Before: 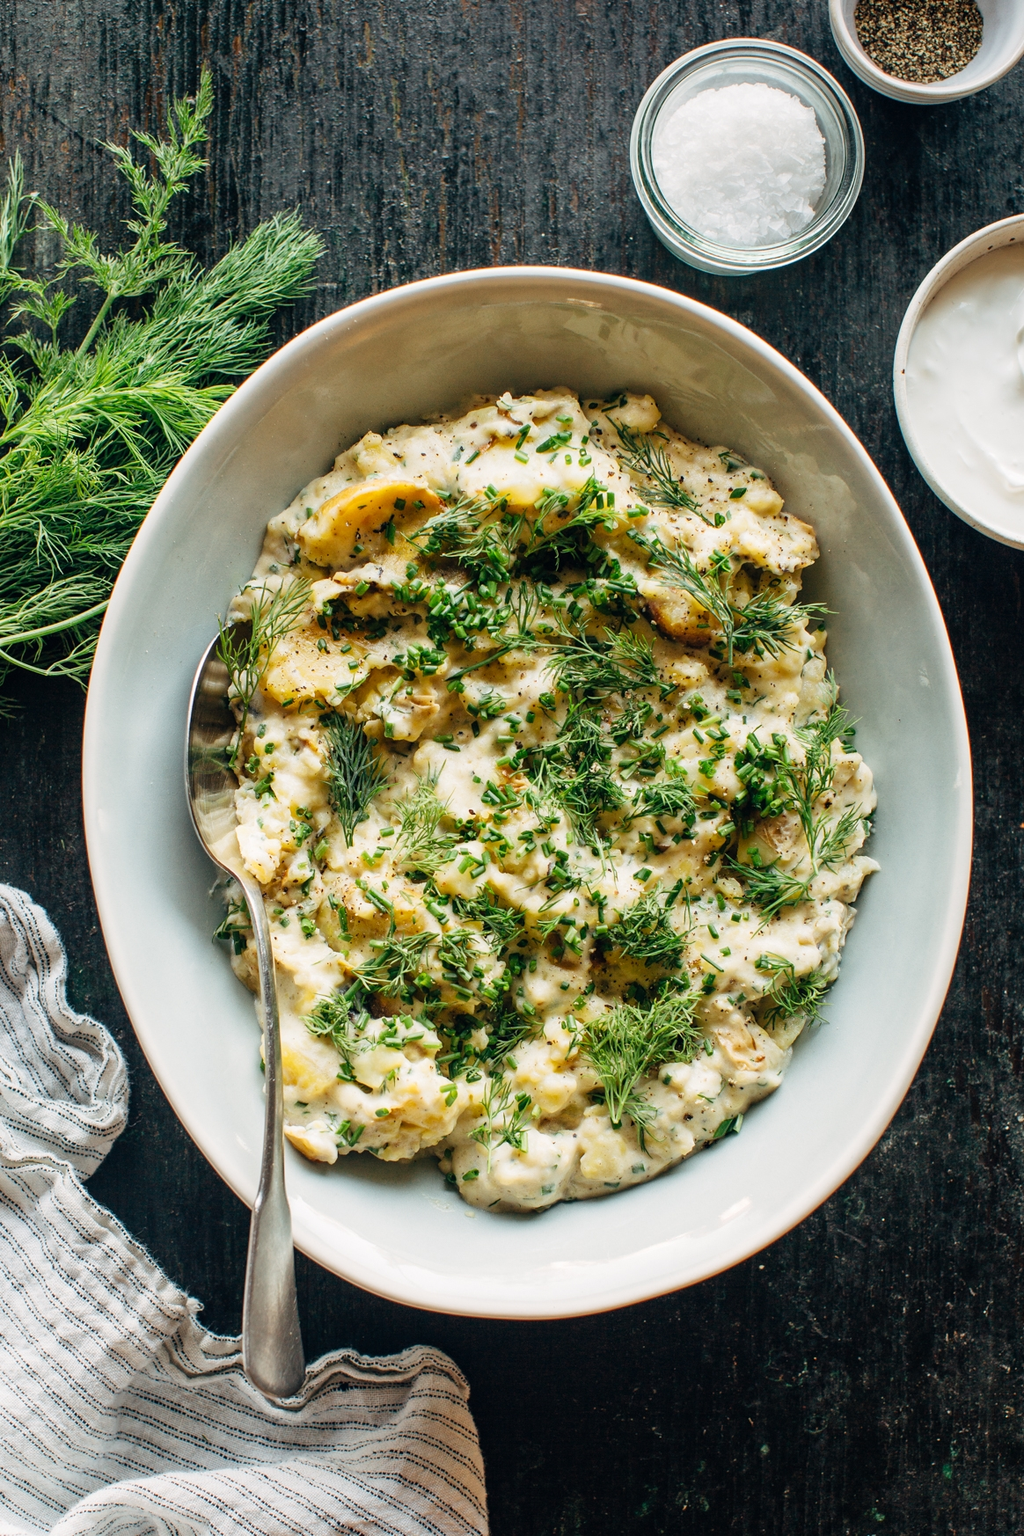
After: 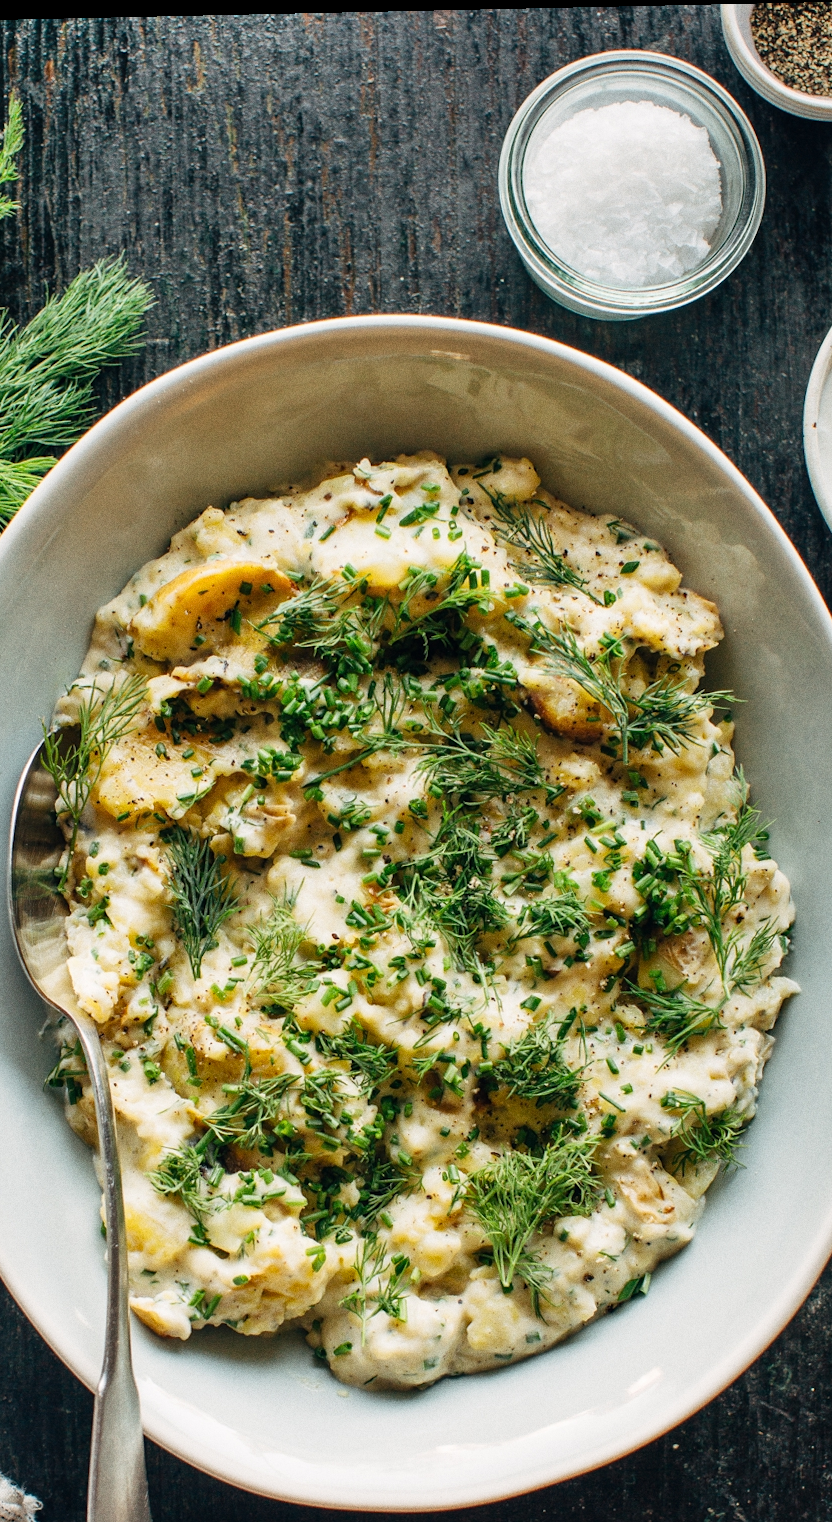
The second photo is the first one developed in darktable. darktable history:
grain: coarseness 0.09 ISO
crop: left 18.479%, right 12.2%, bottom 13.971%
rotate and perspective: rotation -1.24°, automatic cropping off
shadows and highlights: soften with gaussian
